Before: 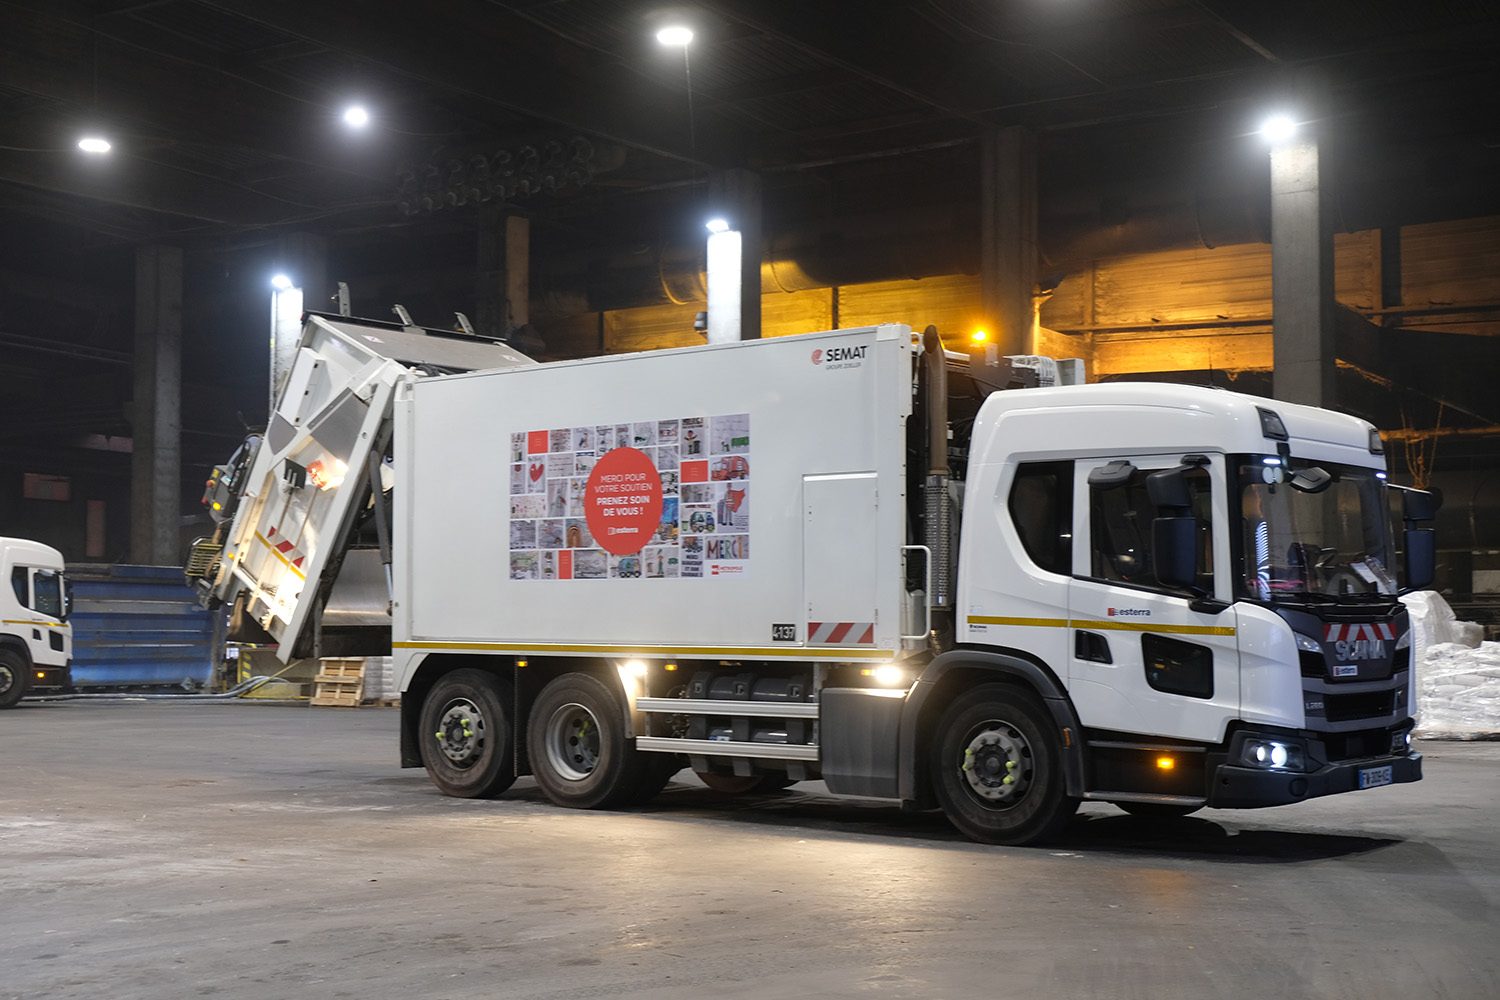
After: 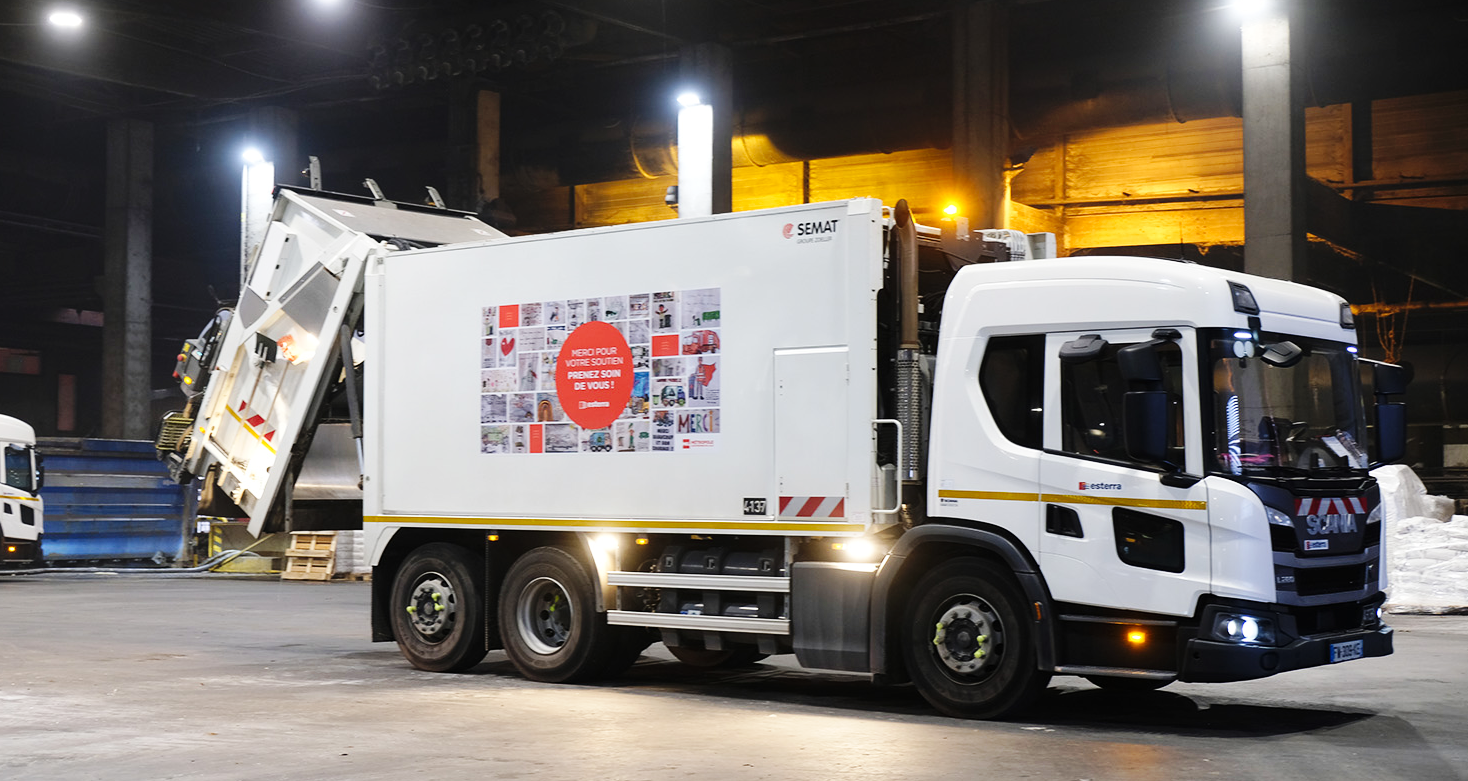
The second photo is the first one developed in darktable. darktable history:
crop and rotate: left 1.936%, top 12.66%, right 0.159%, bottom 9.194%
tone equalizer: on, module defaults
base curve: curves: ch0 [(0, 0) (0.032, 0.025) (0.121, 0.166) (0.206, 0.329) (0.605, 0.79) (1, 1)], preserve colors none
